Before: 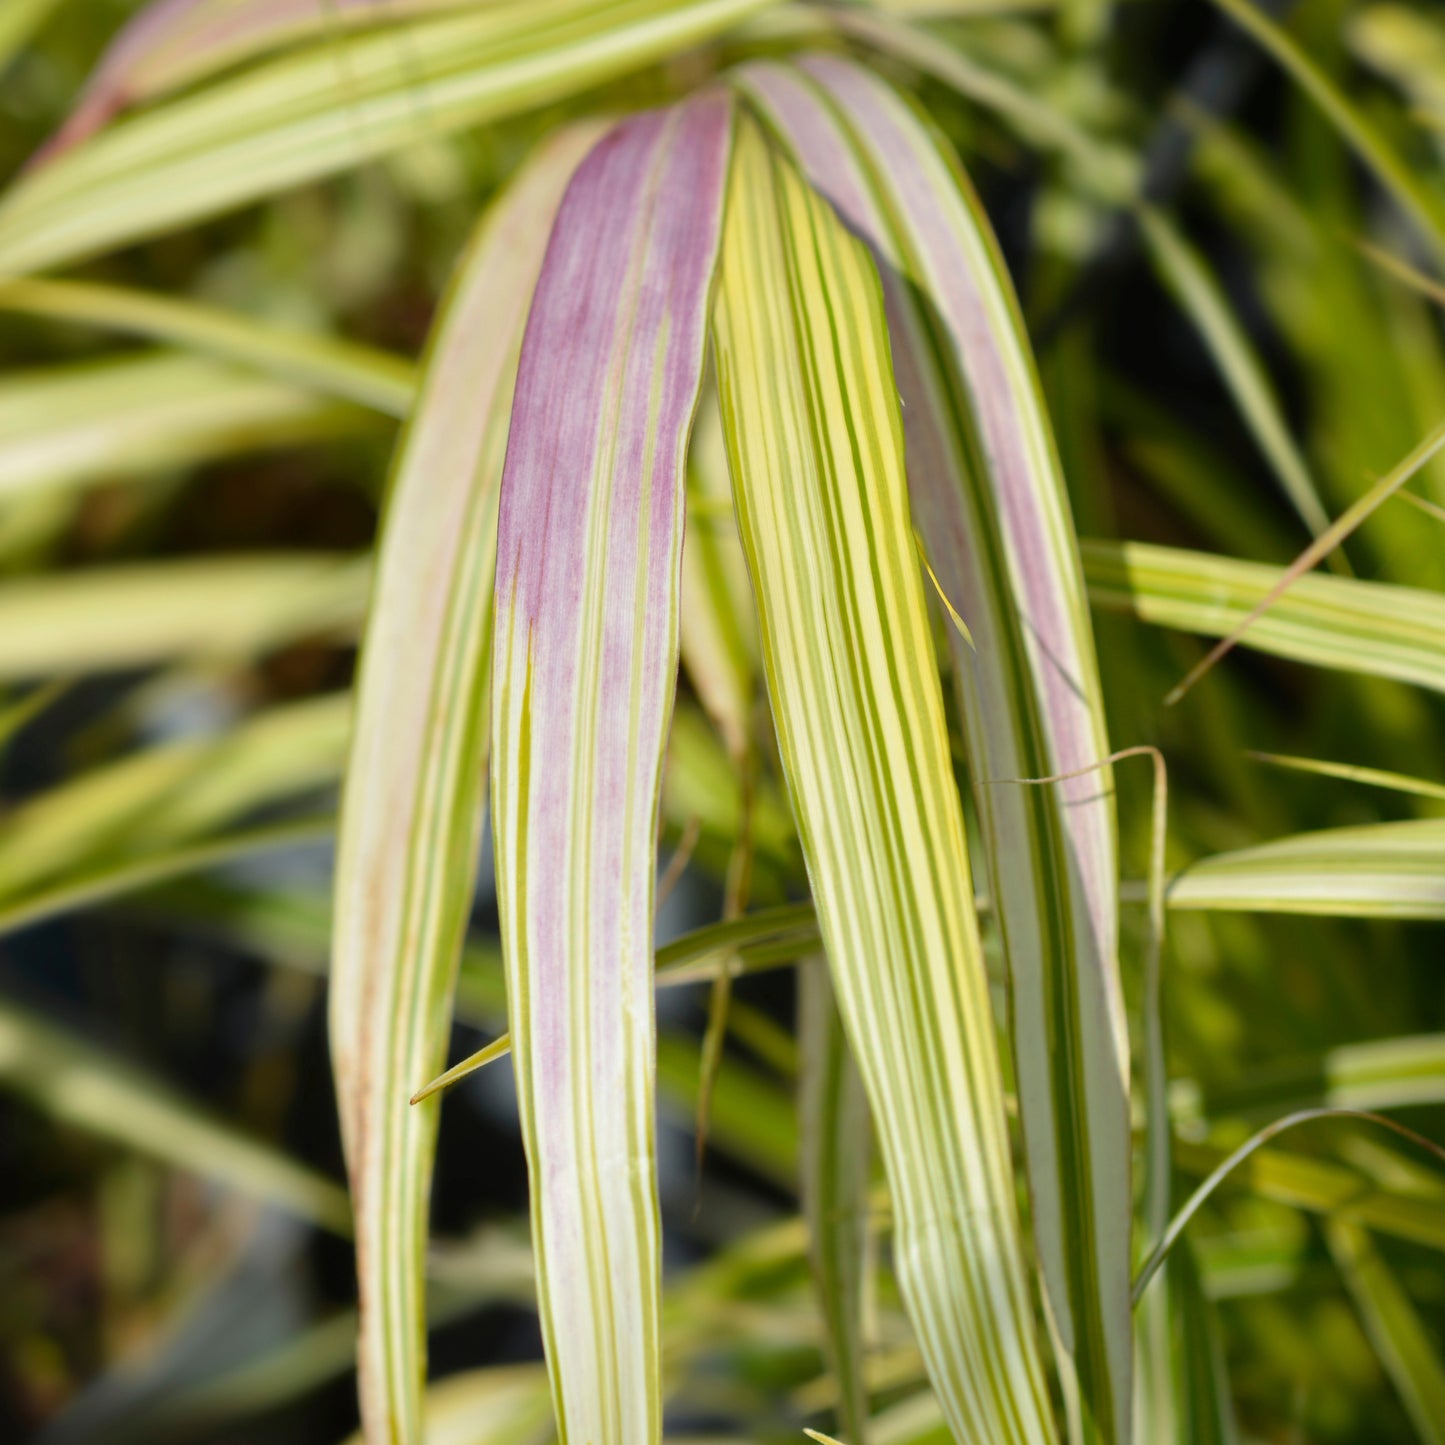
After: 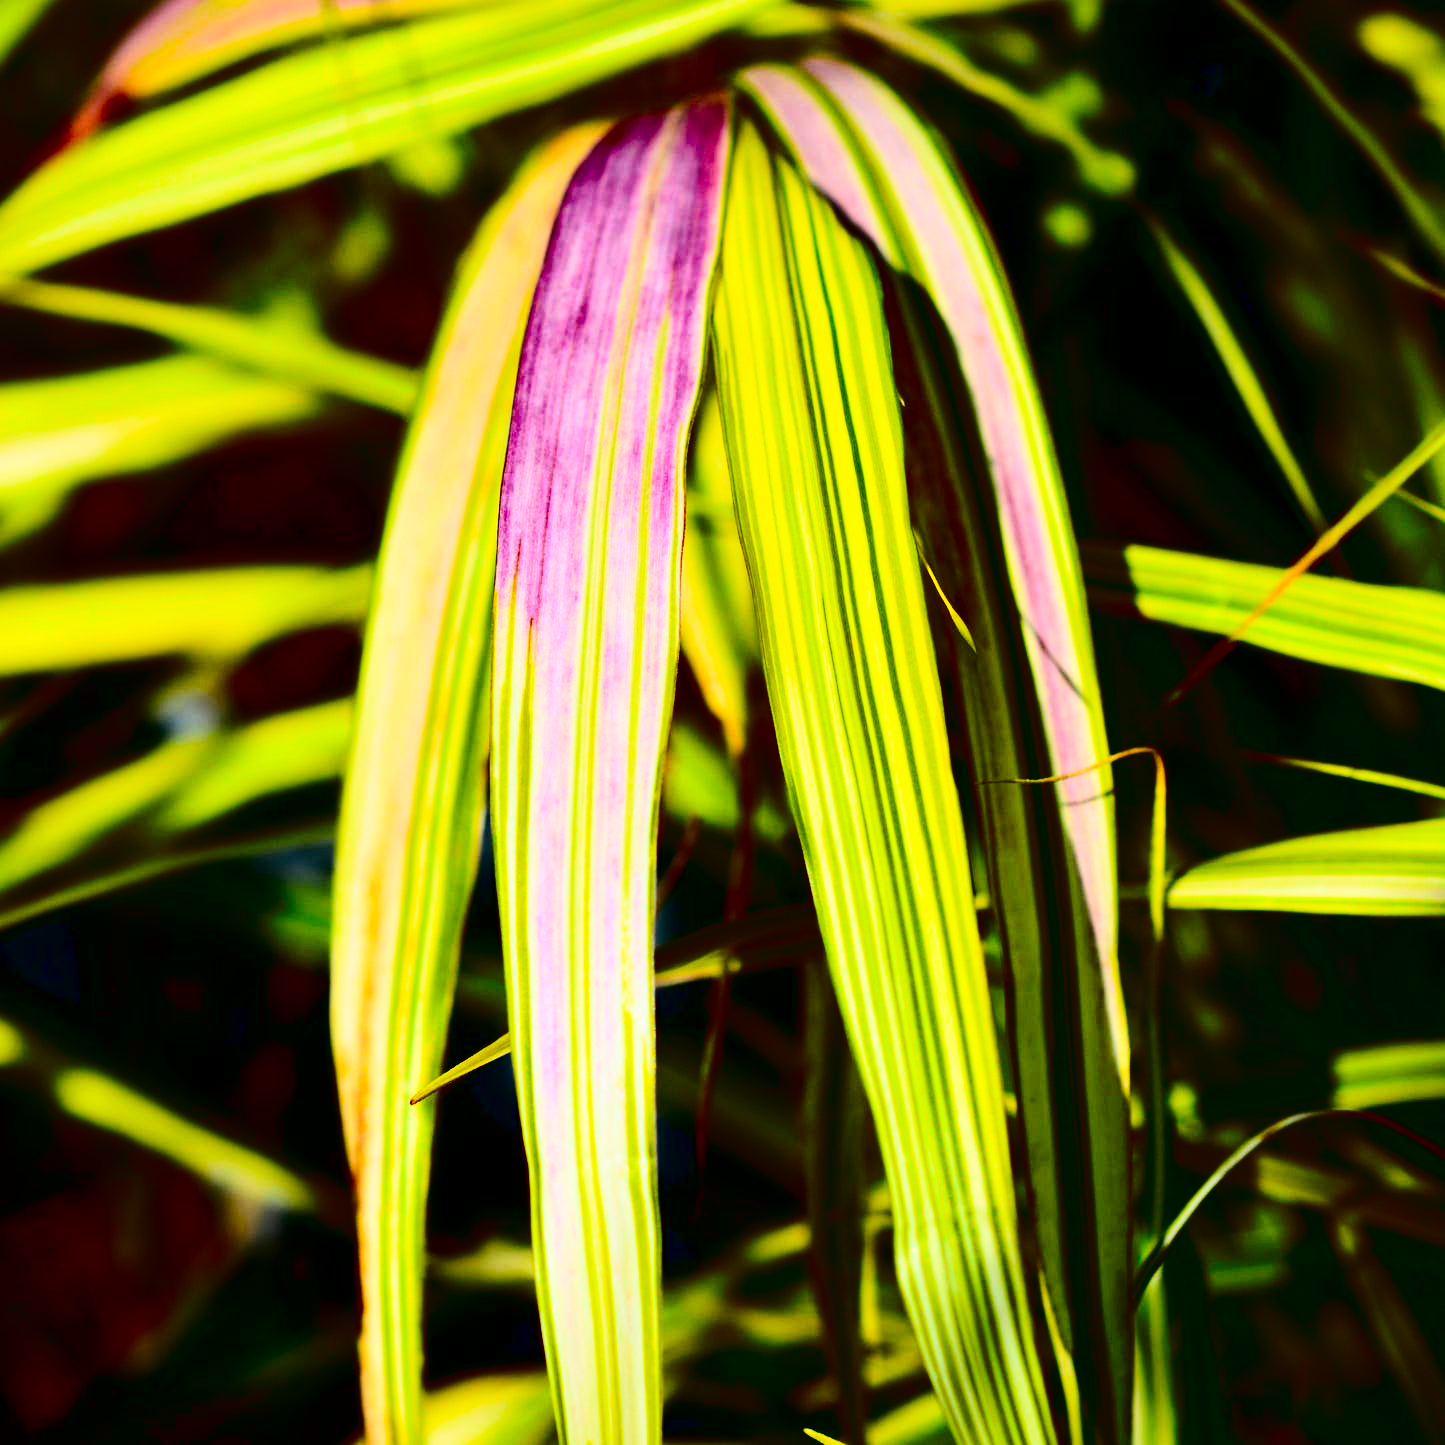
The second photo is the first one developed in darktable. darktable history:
color balance rgb: linear chroma grading › global chroma 10%, perceptual saturation grading › global saturation 30%, global vibrance 10%
contrast brightness saturation: contrast 0.77, brightness -1, saturation 1
